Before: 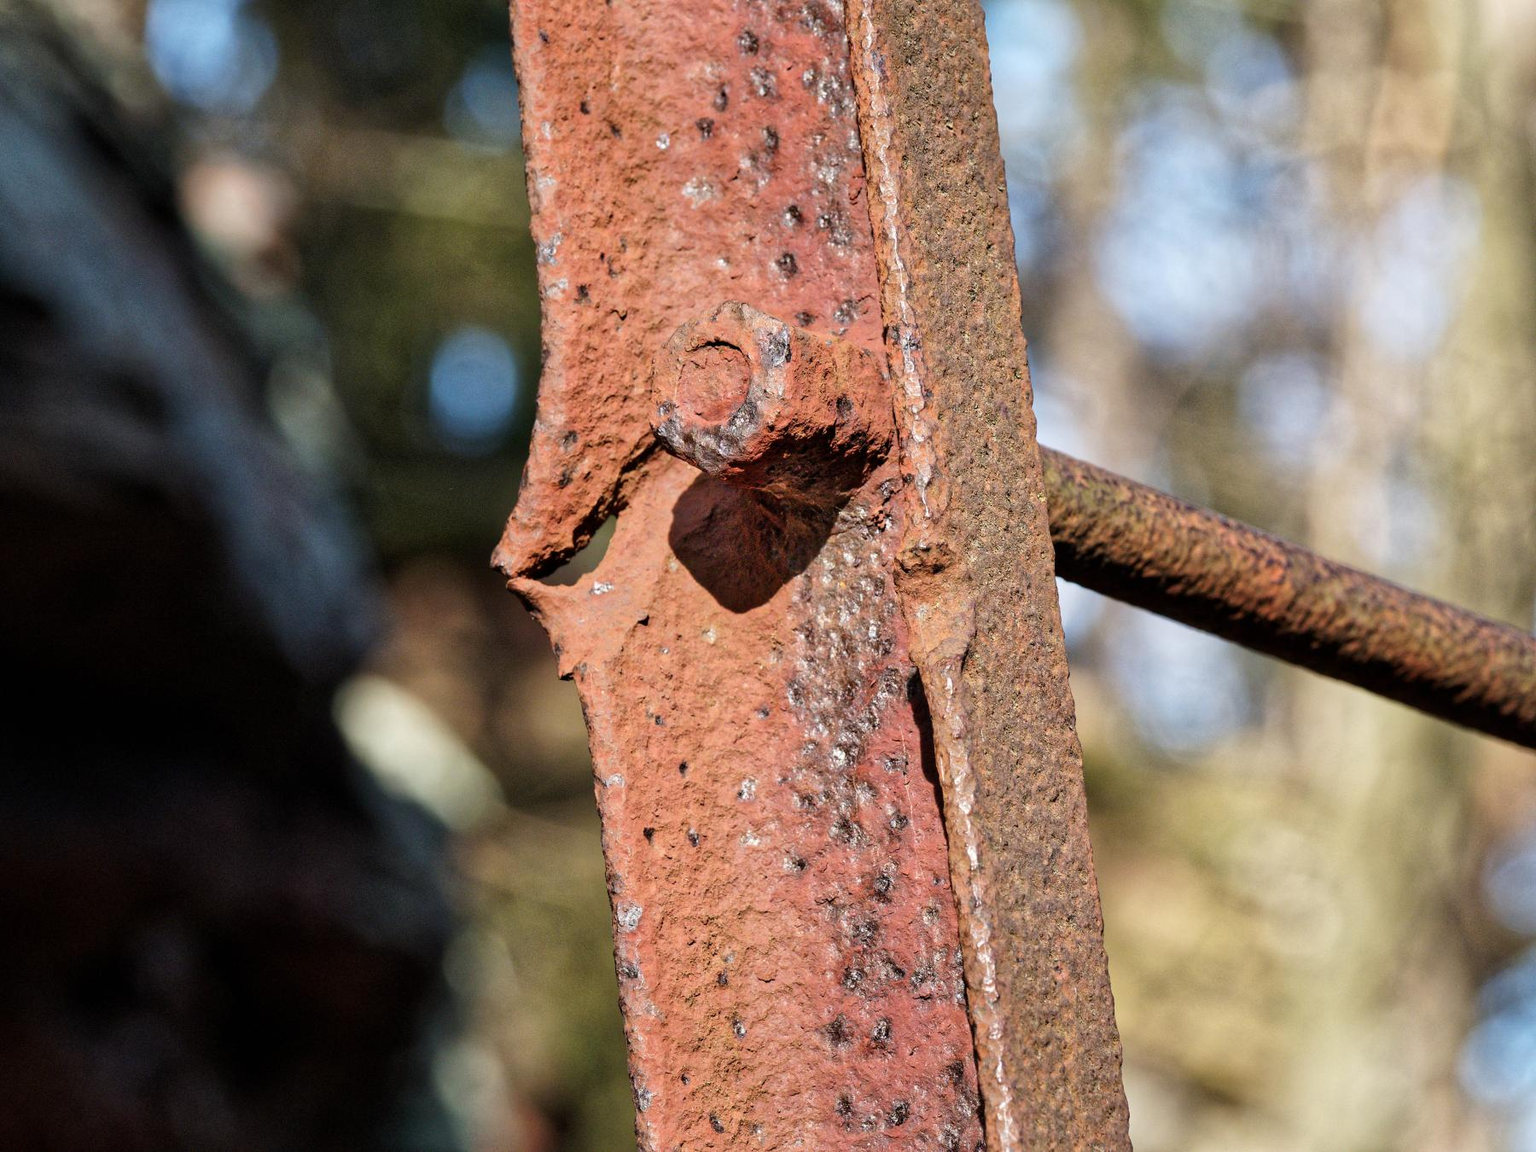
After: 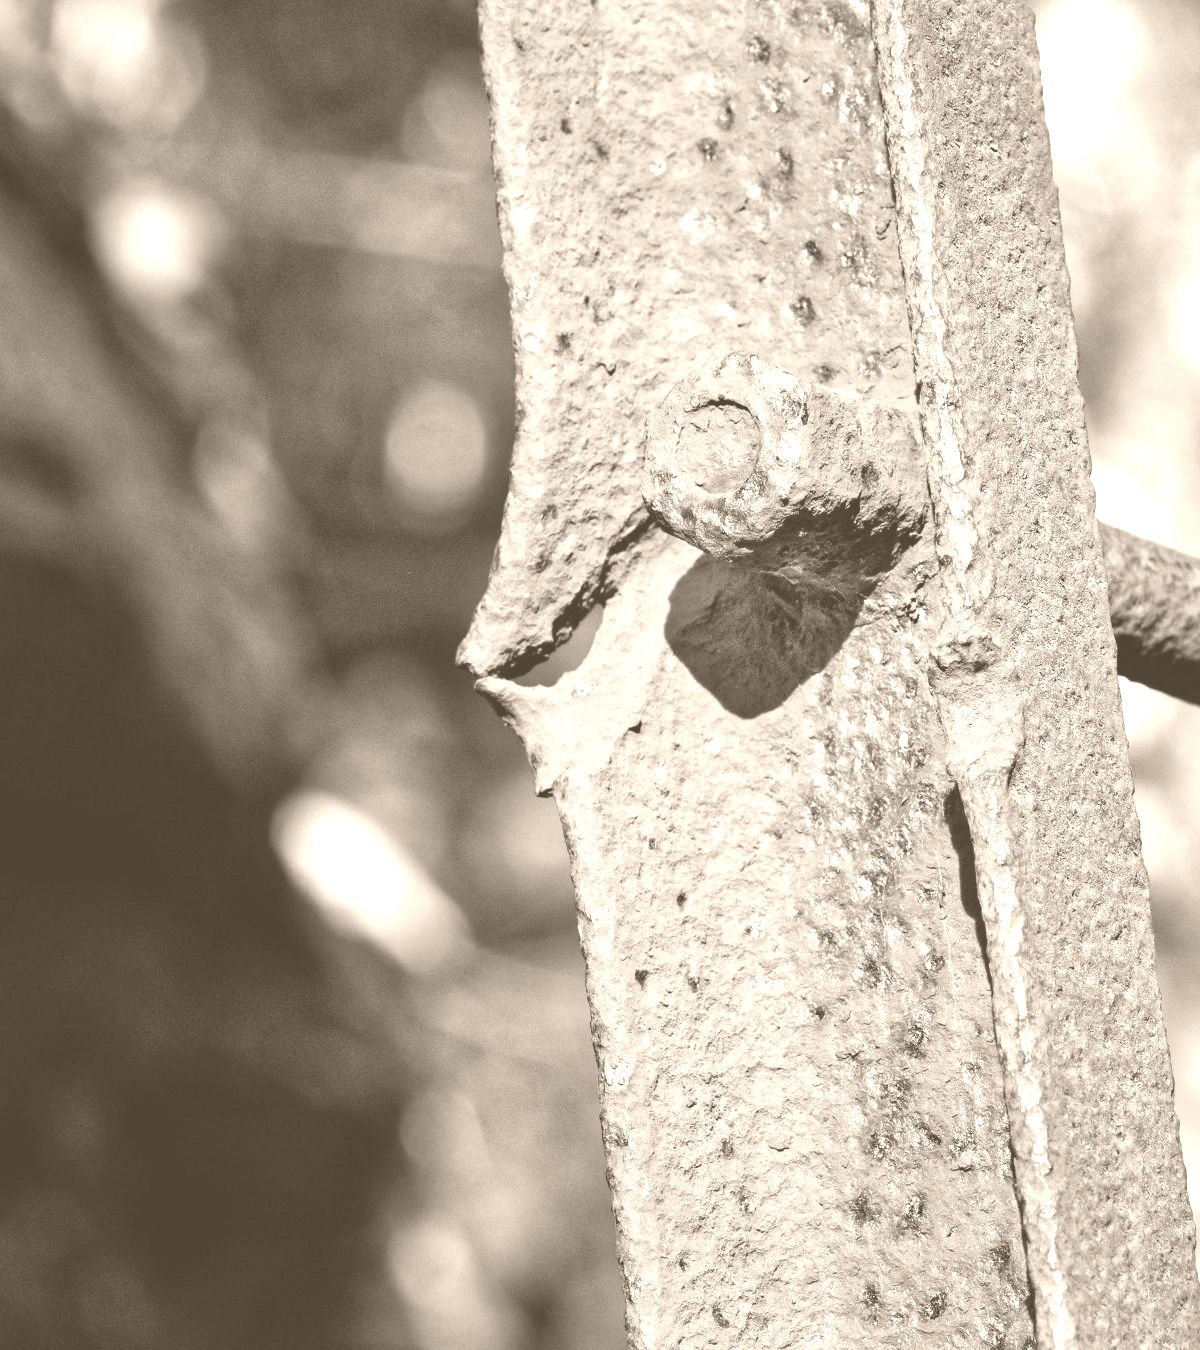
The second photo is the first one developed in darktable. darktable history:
crop and rotate: left 6.617%, right 26.717%
colorize: hue 34.49°, saturation 35.33%, source mix 100%, version 1
color correction: highlights a* -9.35, highlights b* -23.15
